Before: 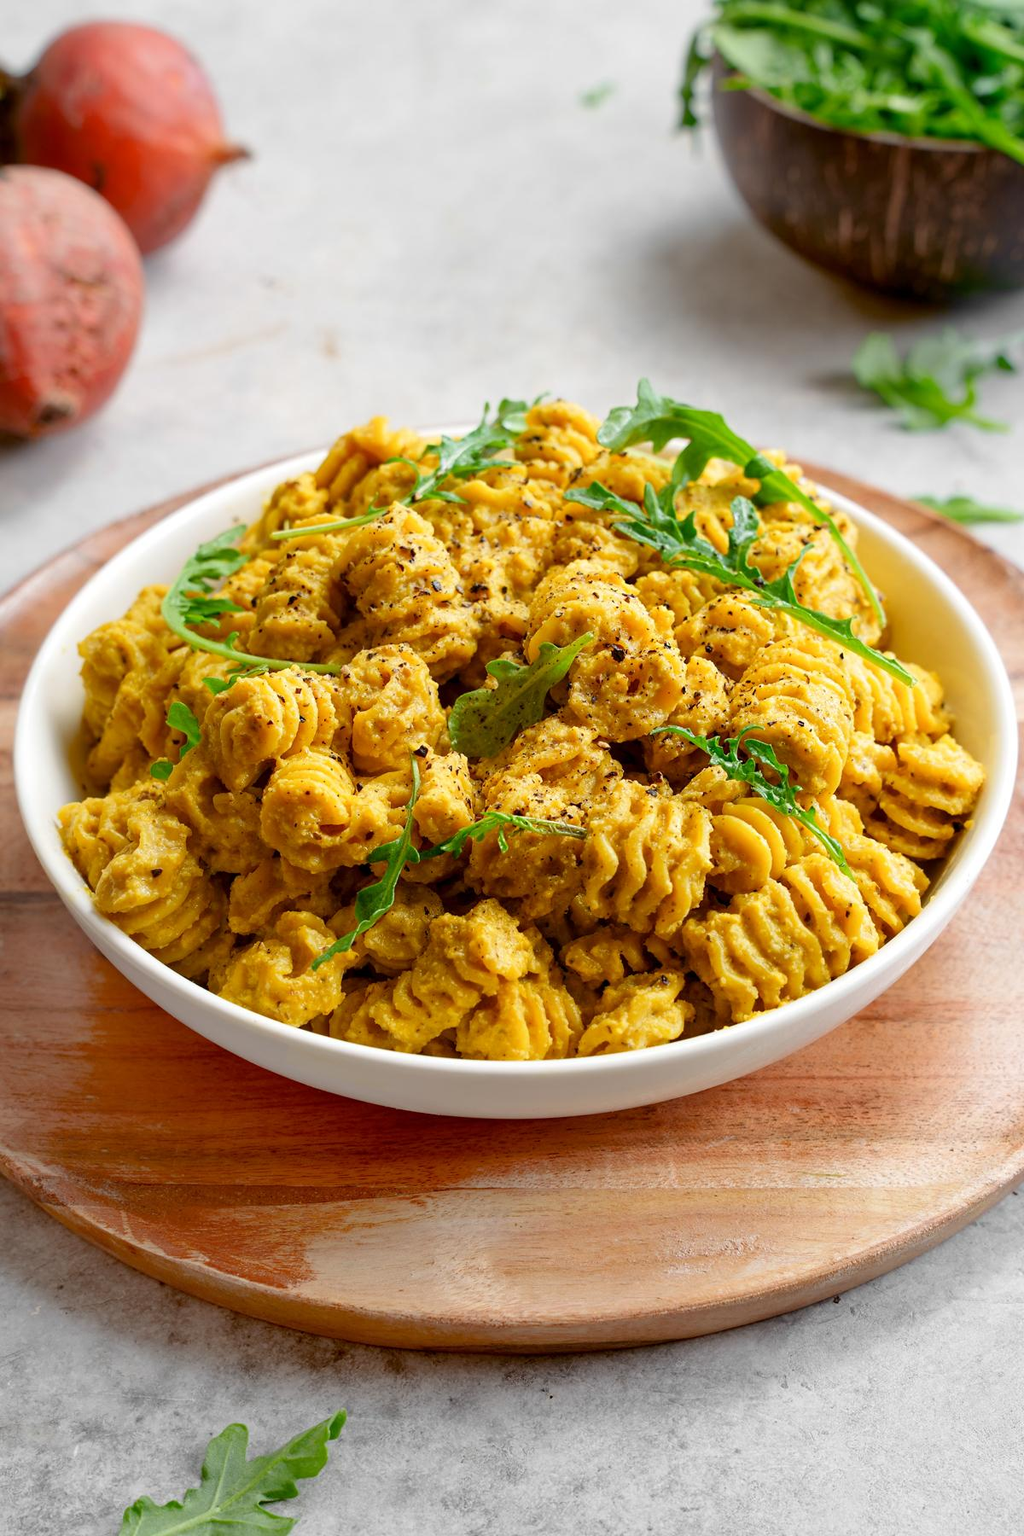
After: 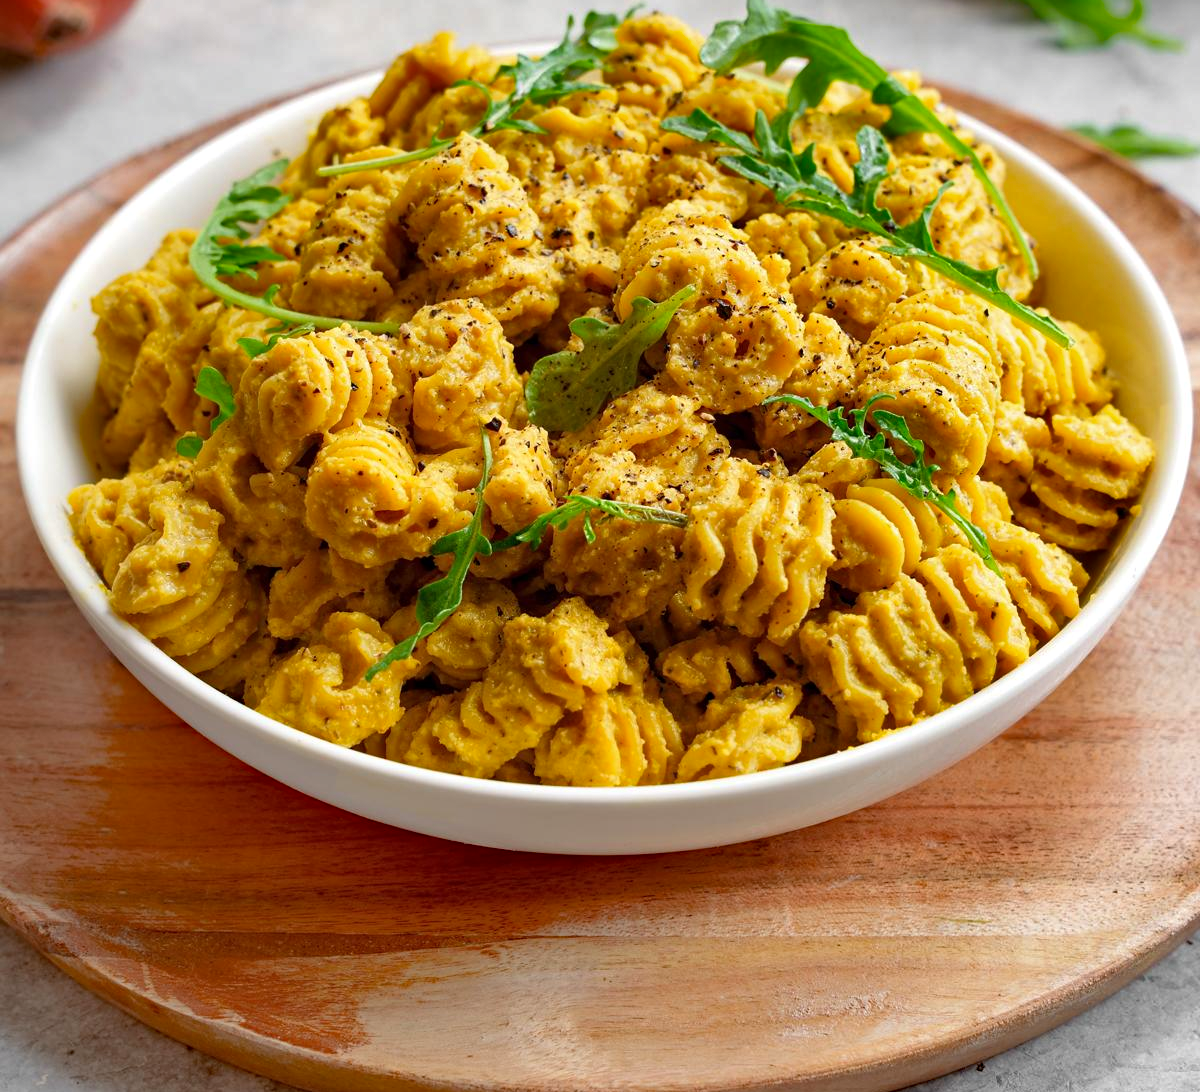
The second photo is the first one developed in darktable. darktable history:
shadows and highlights: shadows 22.7, highlights -48.71, soften with gaussian
haze removal: compatibility mode true, adaptive false
crop and rotate: top 25.357%, bottom 13.942%
